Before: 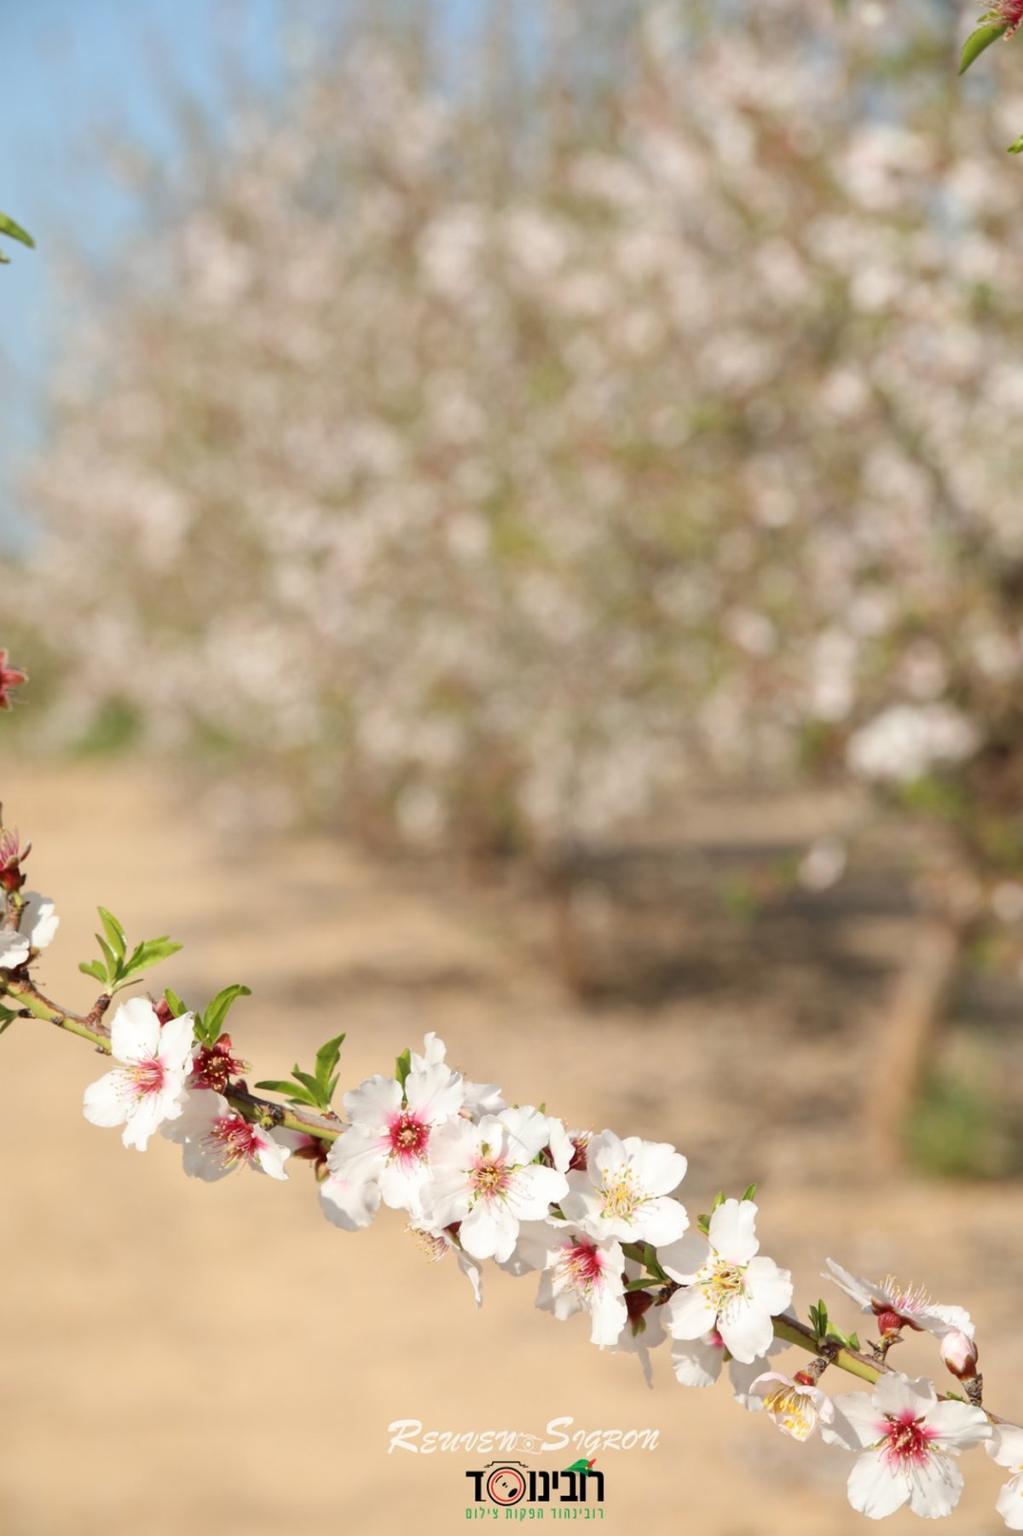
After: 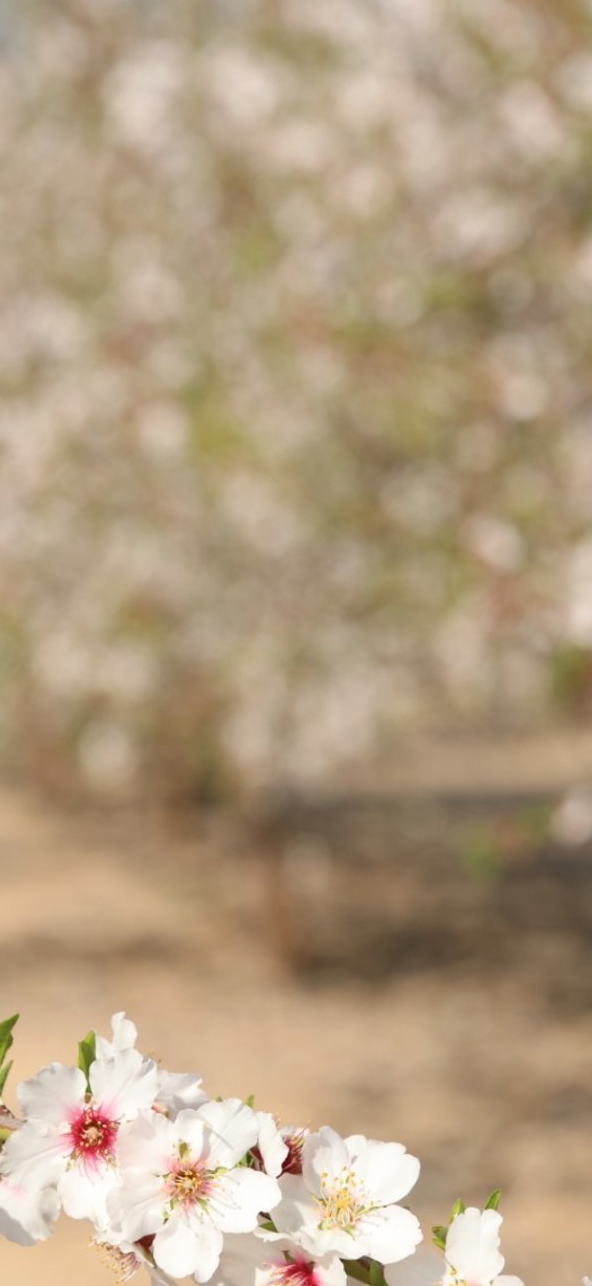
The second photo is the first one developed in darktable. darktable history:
crop: left 32.204%, top 10.999%, right 18.426%, bottom 17.595%
tone equalizer: on, module defaults
